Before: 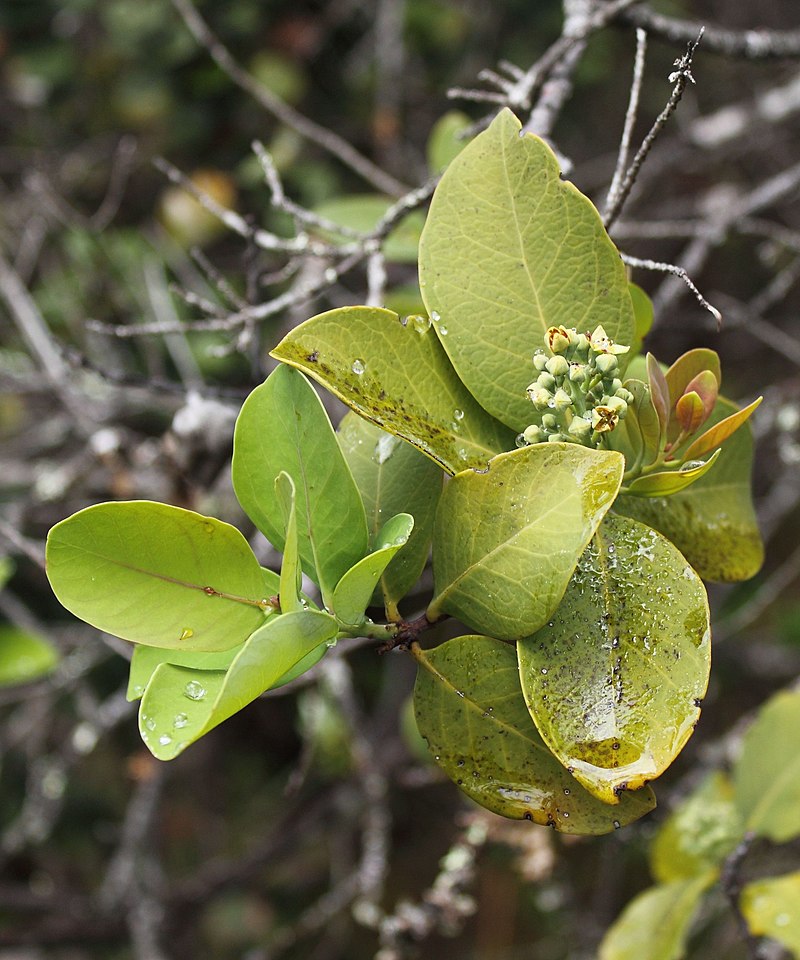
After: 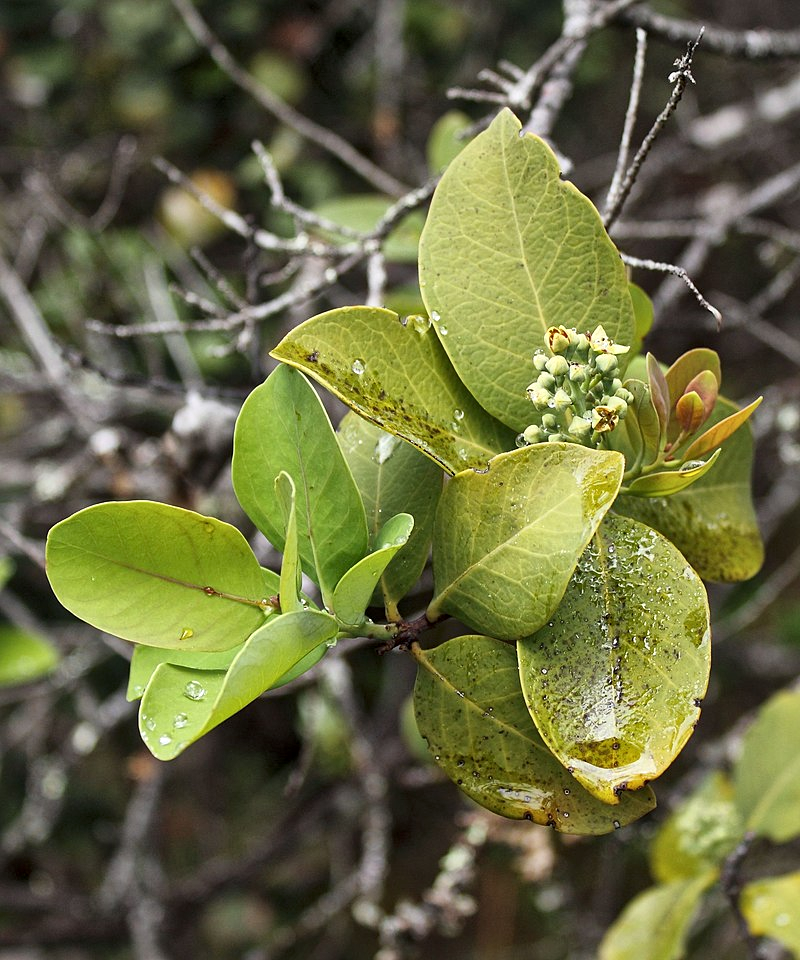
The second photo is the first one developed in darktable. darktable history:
local contrast: mode bilateral grid, contrast 19, coarseness 20, detail 150%, midtone range 0.2
color correction: highlights a* -0.101, highlights b* 0.095
contrast equalizer: octaves 7, y [[0.5, 0.5, 0.478, 0.5, 0.5, 0.5], [0.5 ×6], [0.5 ×6], [0 ×6], [0 ×6]]
